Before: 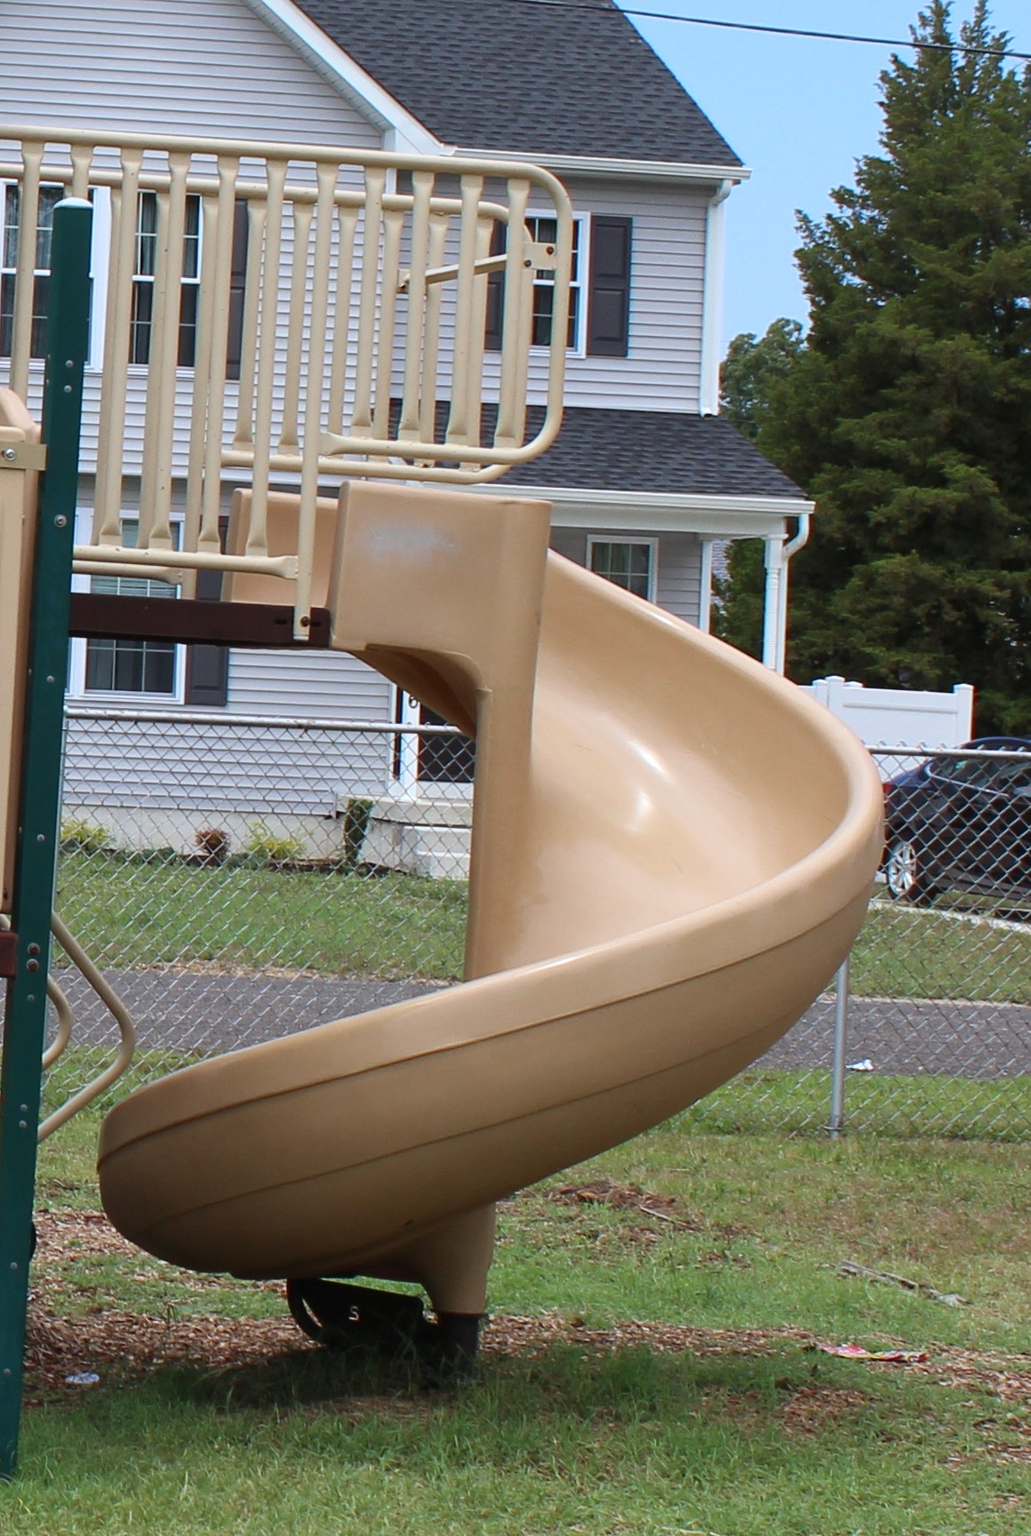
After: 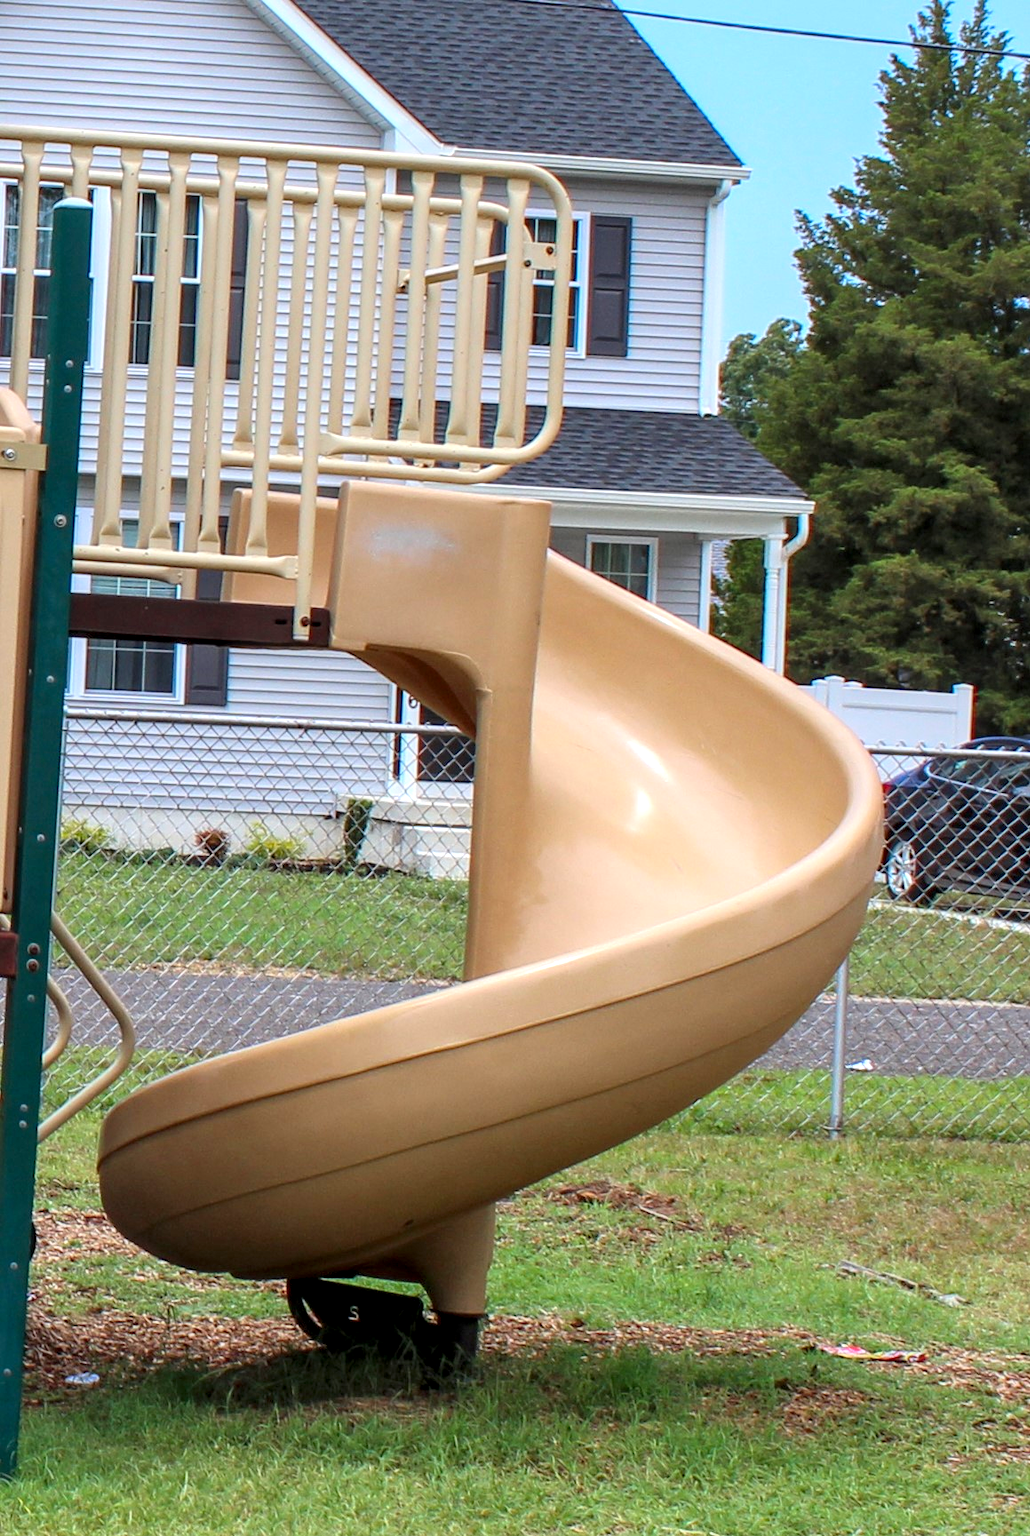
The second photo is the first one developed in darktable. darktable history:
local contrast: highlights 30%, detail 150%
contrast brightness saturation: contrast 0.069, brightness 0.176, saturation 0.402
